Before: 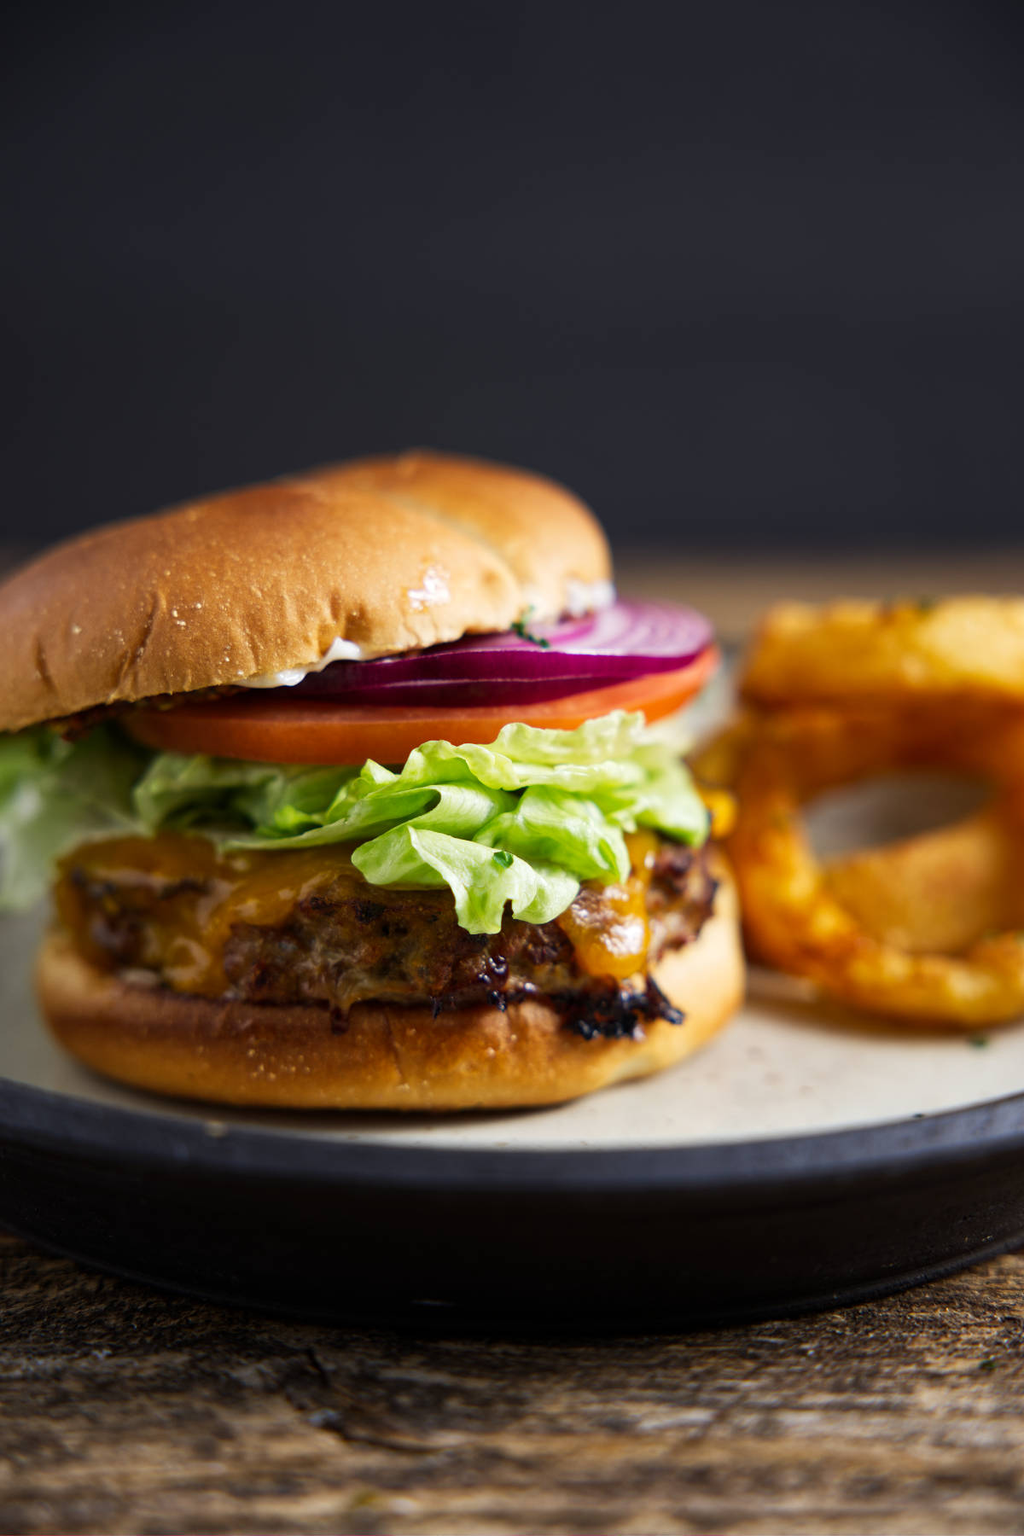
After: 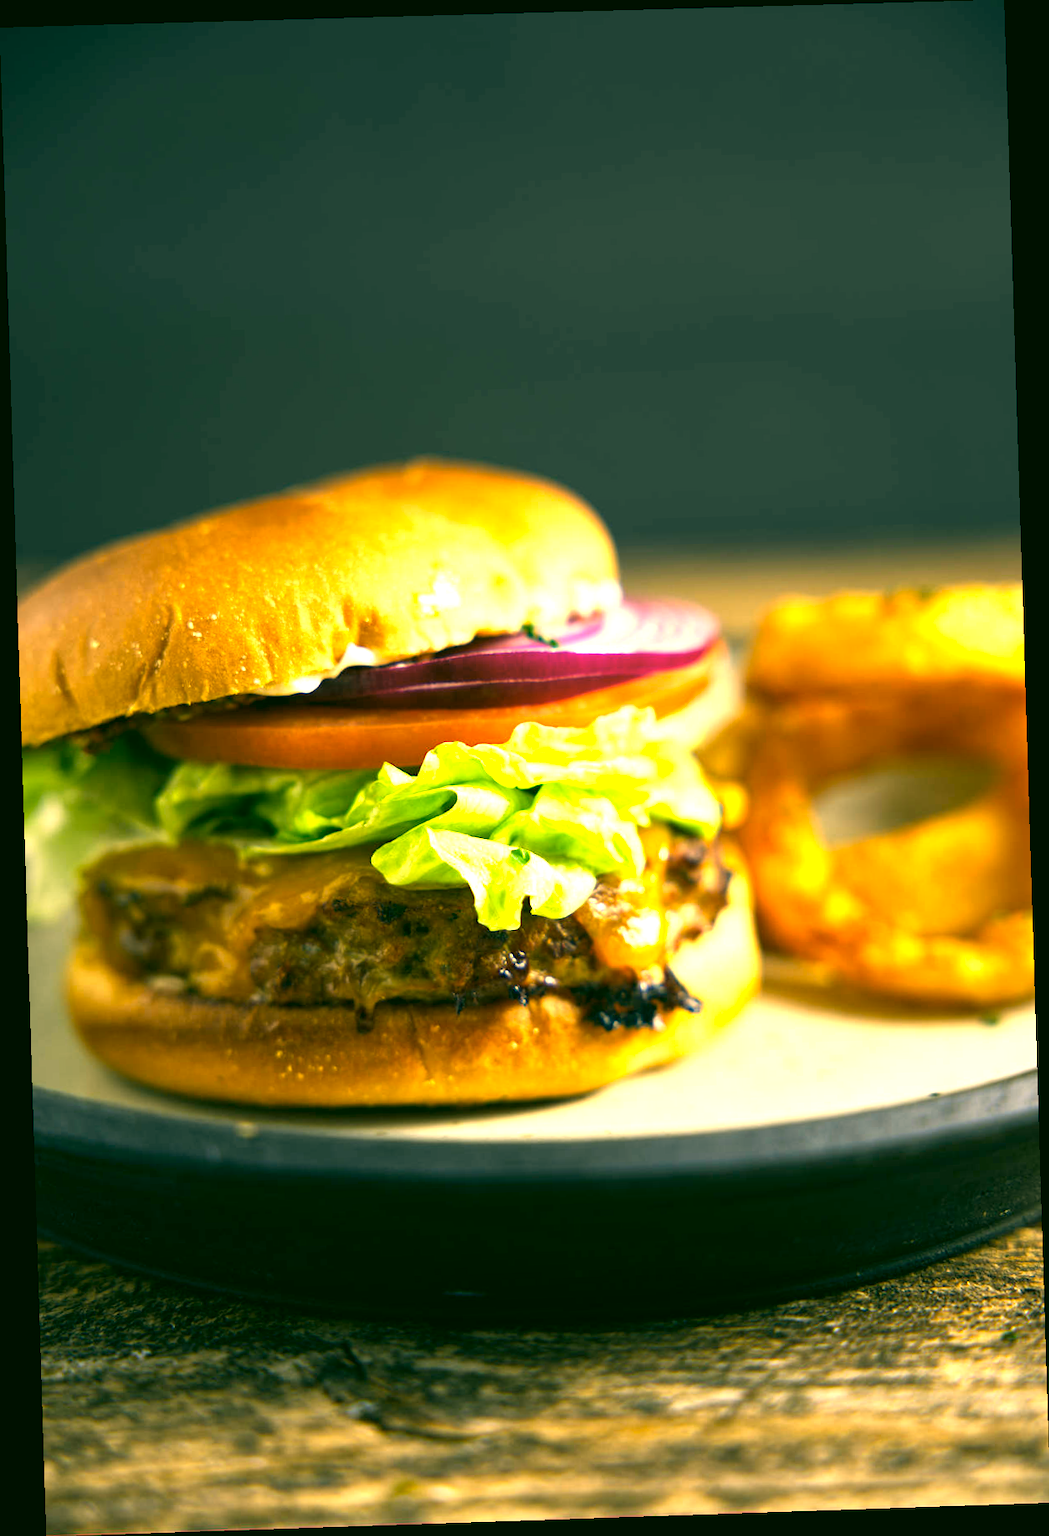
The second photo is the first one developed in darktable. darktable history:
exposure: black level correction 0, exposure 1.3 EV, compensate highlight preservation false
color correction: highlights a* 5.62, highlights b* 33.57, shadows a* -25.86, shadows b* 4.02
rotate and perspective: rotation -1.77°, lens shift (horizontal) 0.004, automatic cropping off
